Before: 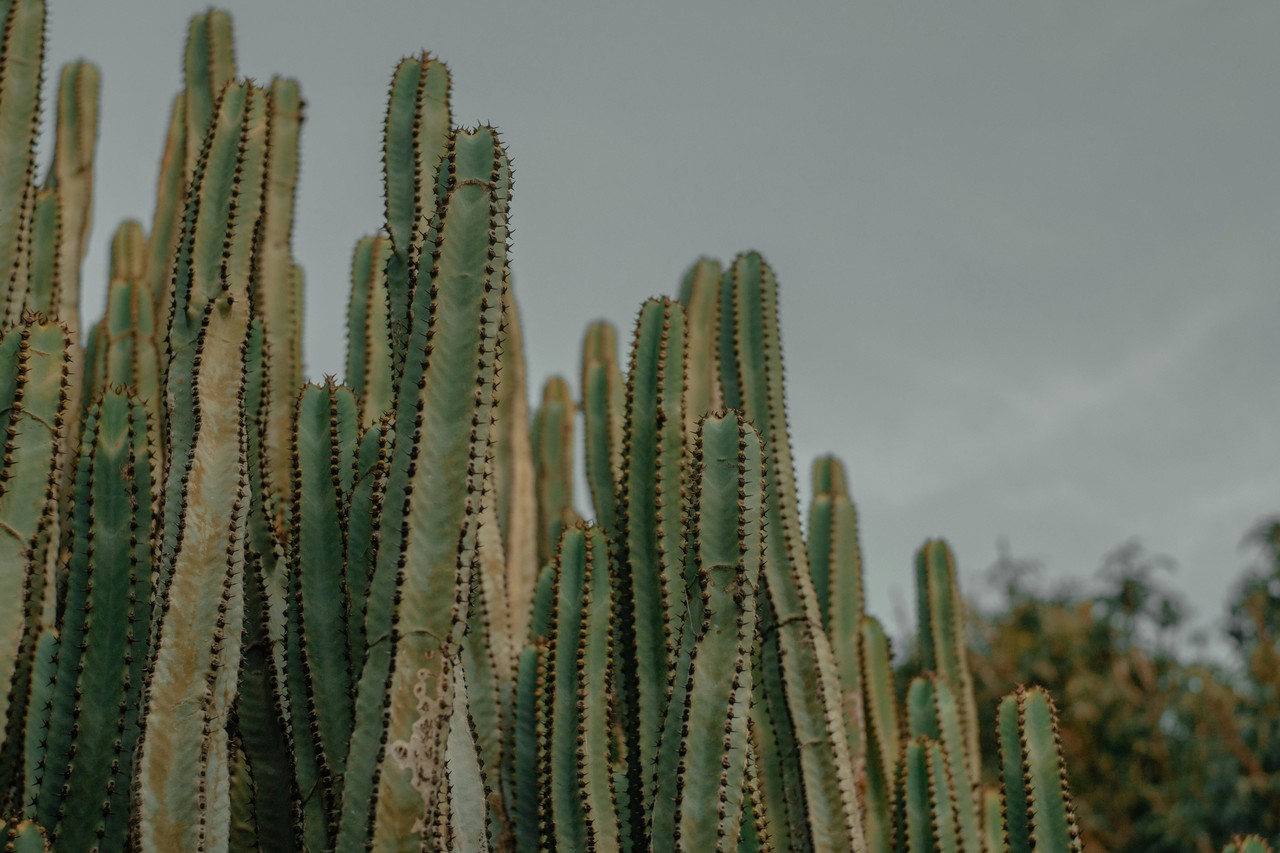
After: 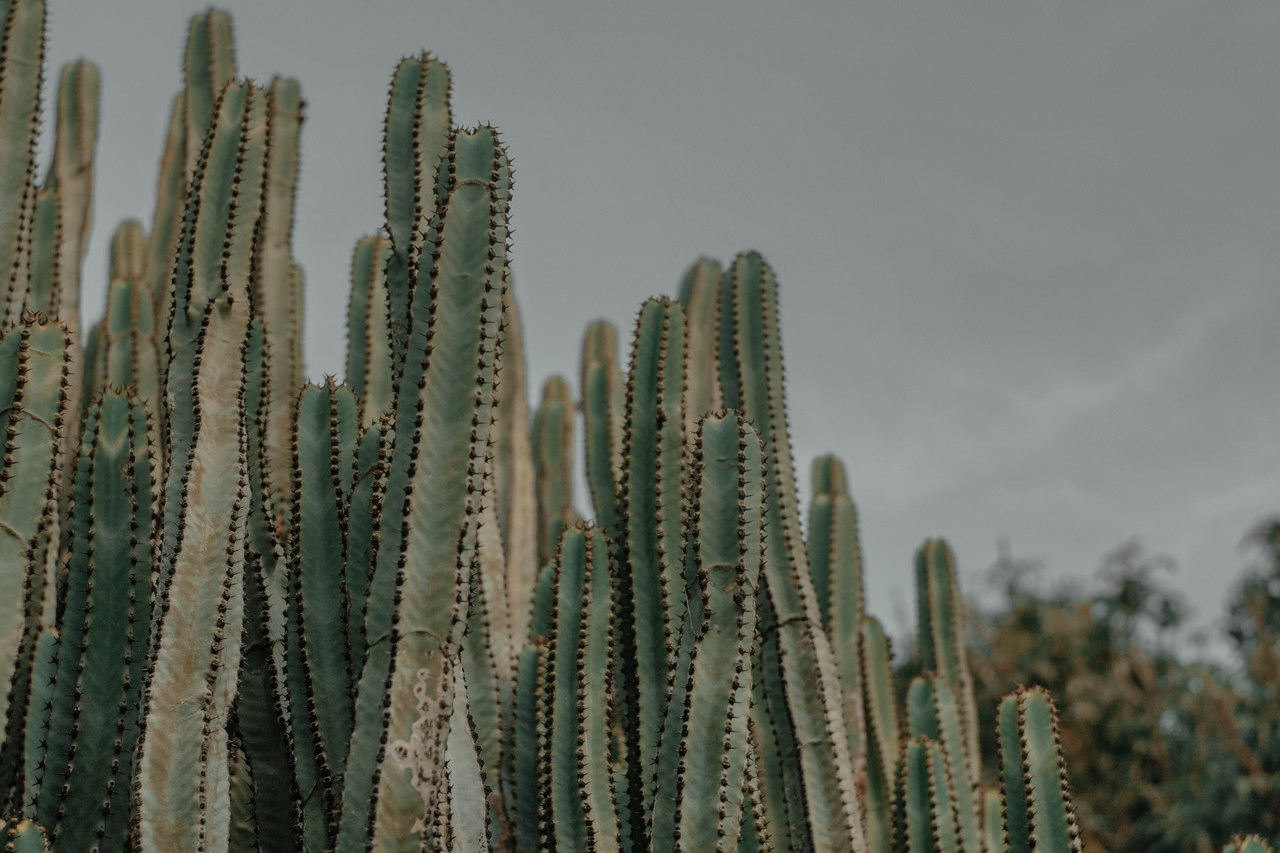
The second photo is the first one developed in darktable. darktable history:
shadows and highlights: shadows 40, highlights -54, highlights color adjustment 46%, low approximation 0.01, soften with gaussian
color zones: curves: ch0 [(0, 0.5) (0.125, 0.4) (0.25, 0.5) (0.375, 0.4) (0.5, 0.4) (0.625, 0.35) (0.75, 0.35) (0.875, 0.5)]; ch1 [(0, 0.35) (0.125, 0.45) (0.25, 0.35) (0.375, 0.35) (0.5, 0.35) (0.625, 0.35) (0.75, 0.45) (0.875, 0.35)]; ch2 [(0, 0.6) (0.125, 0.5) (0.25, 0.5) (0.375, 0.6) (0.5, 0.6) (0.625, 0.5) (0.75, 0.5) (0.875, 0.5)]
contrast brightness saturation: saturation -0.05
